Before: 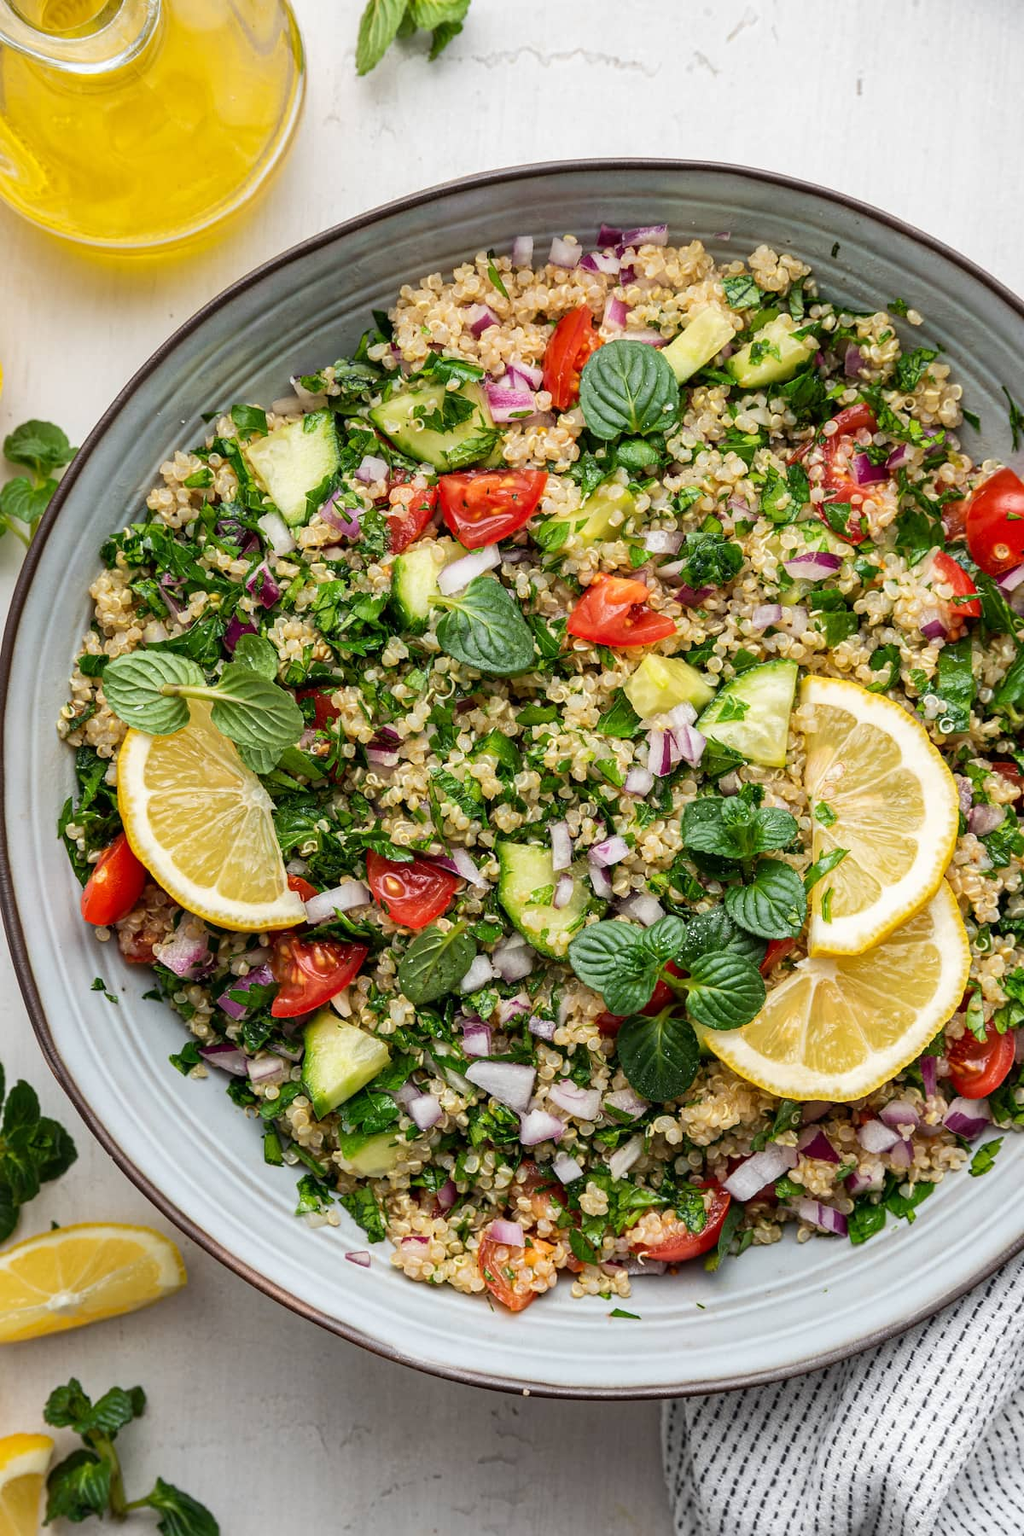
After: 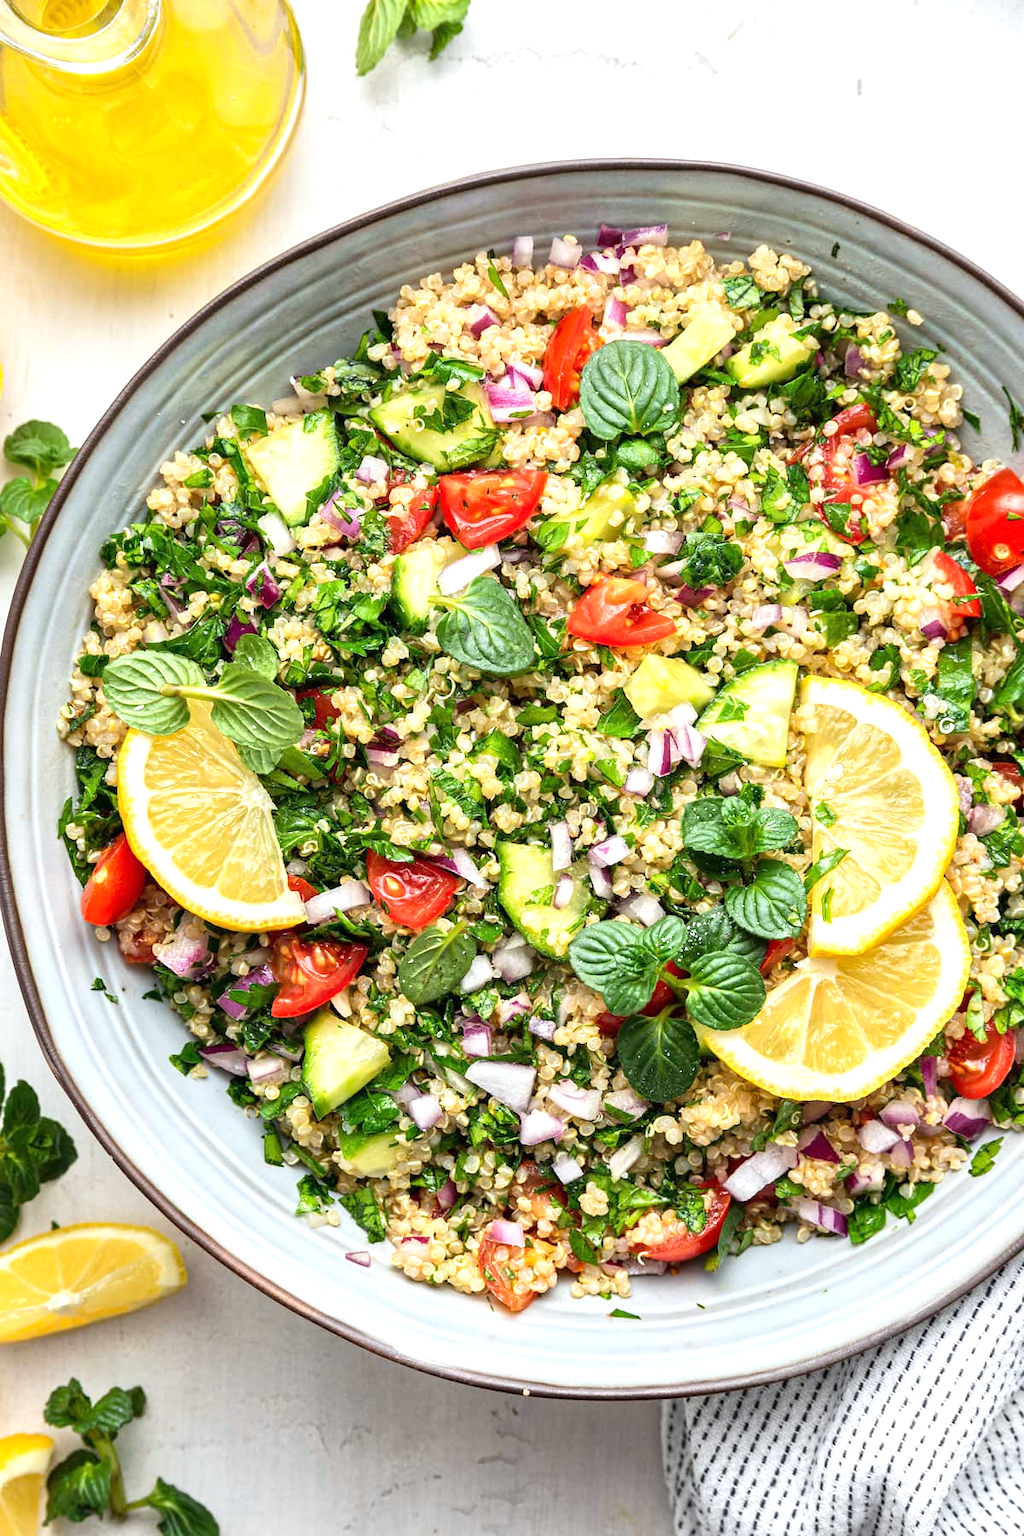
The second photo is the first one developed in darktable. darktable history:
exposure: exposure 0.999 EV, compensate highlight preservation false
white balance: red 0.986, blue 1.01
tone equalizer: -8 EV -0.002 EV, -7 EV 0.005 EV, -6 EV -0.009 EV, -5 EV 0.011 EV, -4 EV -0.012 EV, -3 EV 0.007 EV, -2 EV -0.062 EV, -1 EV -0.293 EV, +0 EV -0.582 EV, smoothing diameter 2%, edges refinement/feathering 20, mask exposure compensation -1.57 EV, filter diffusion 5
